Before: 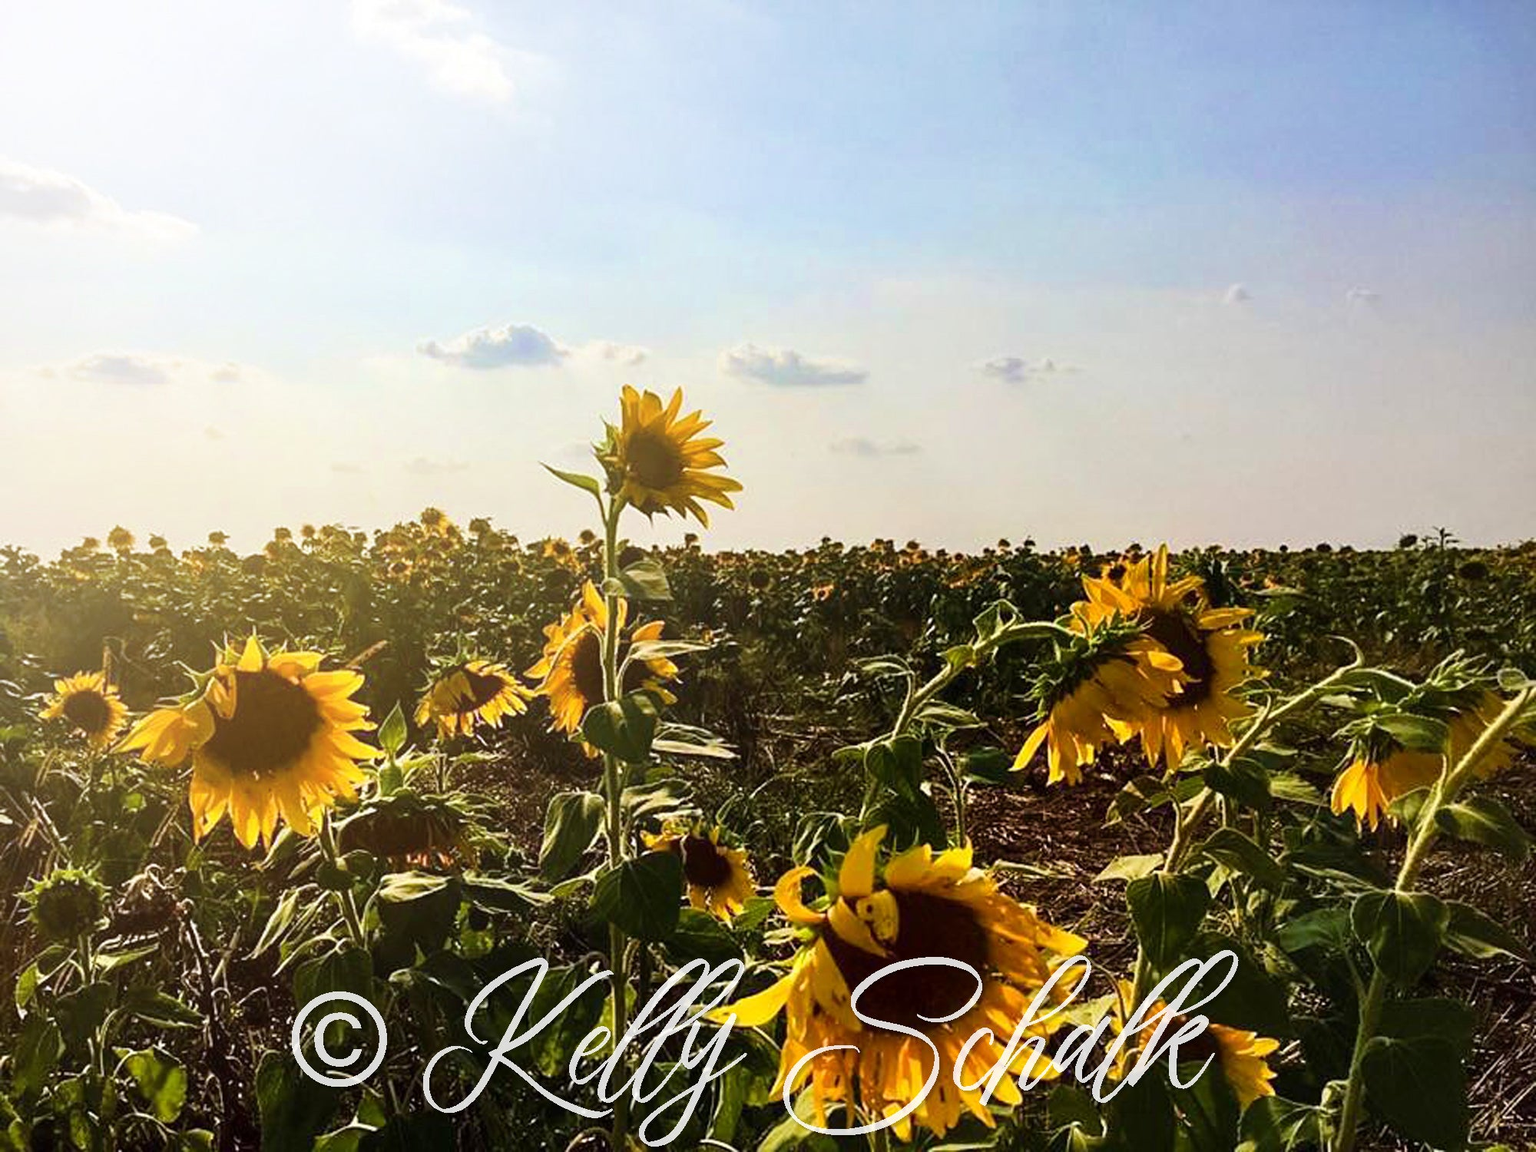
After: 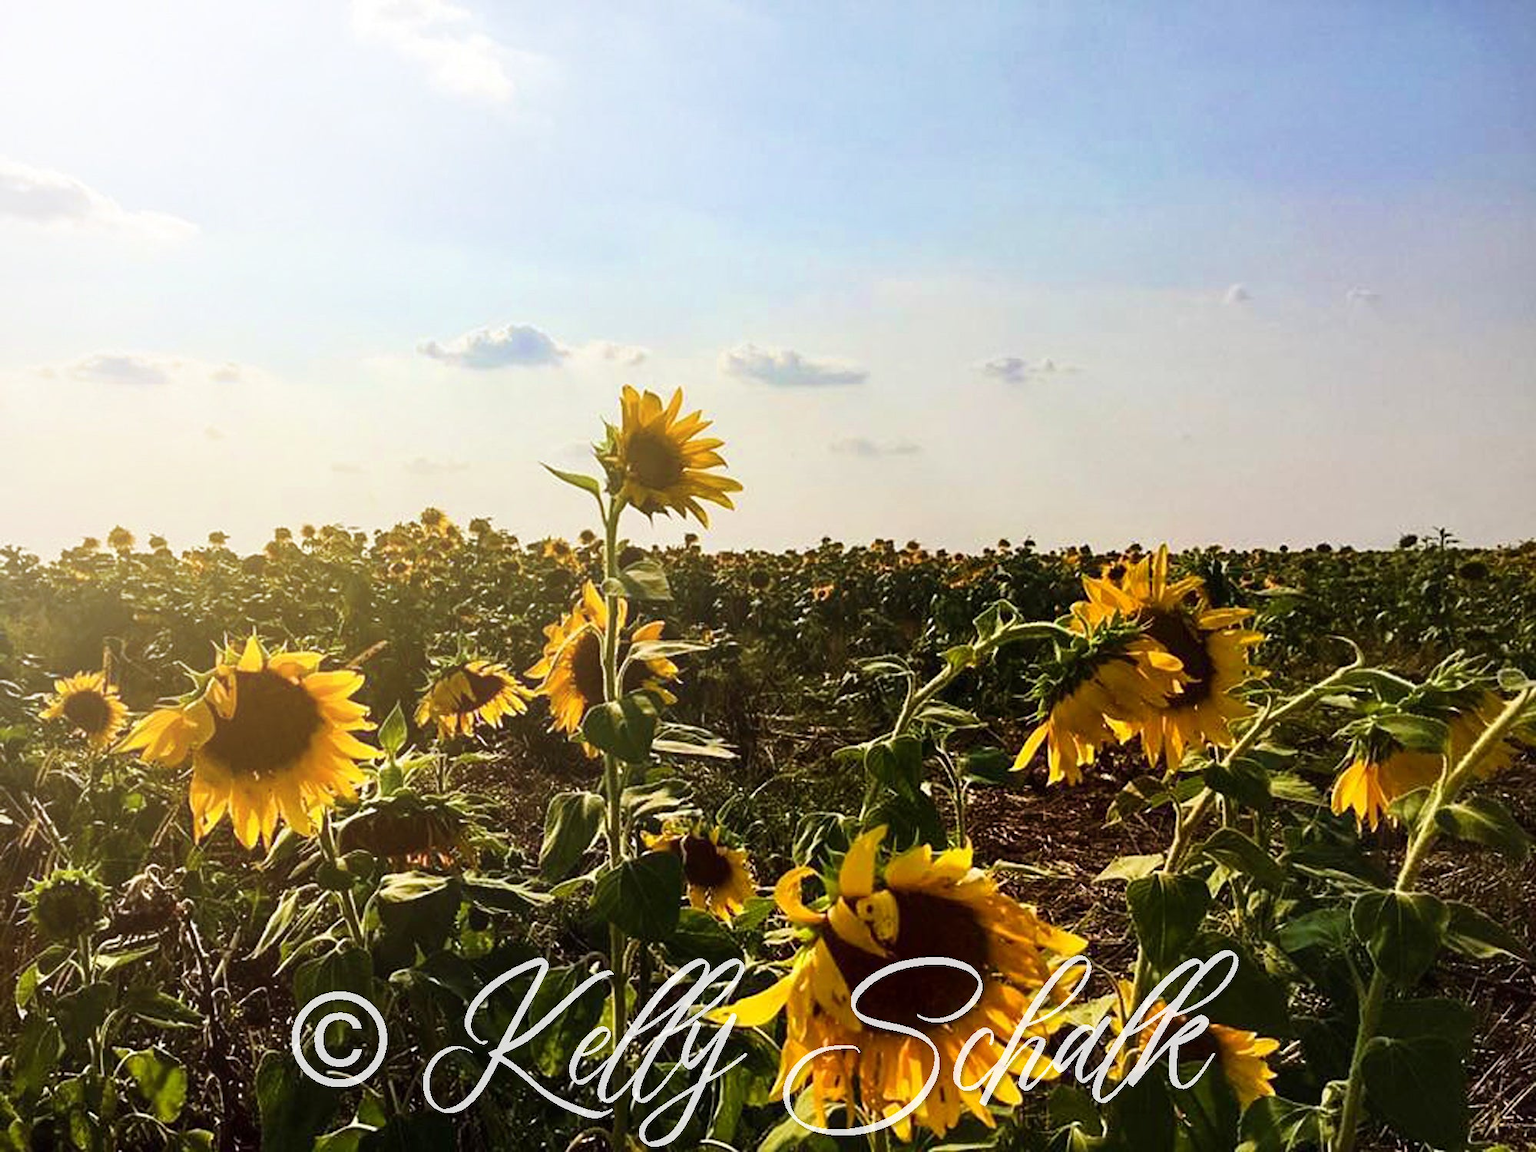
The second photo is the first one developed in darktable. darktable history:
levels: black 0.083%, gray 50.76%, white 99.9%
